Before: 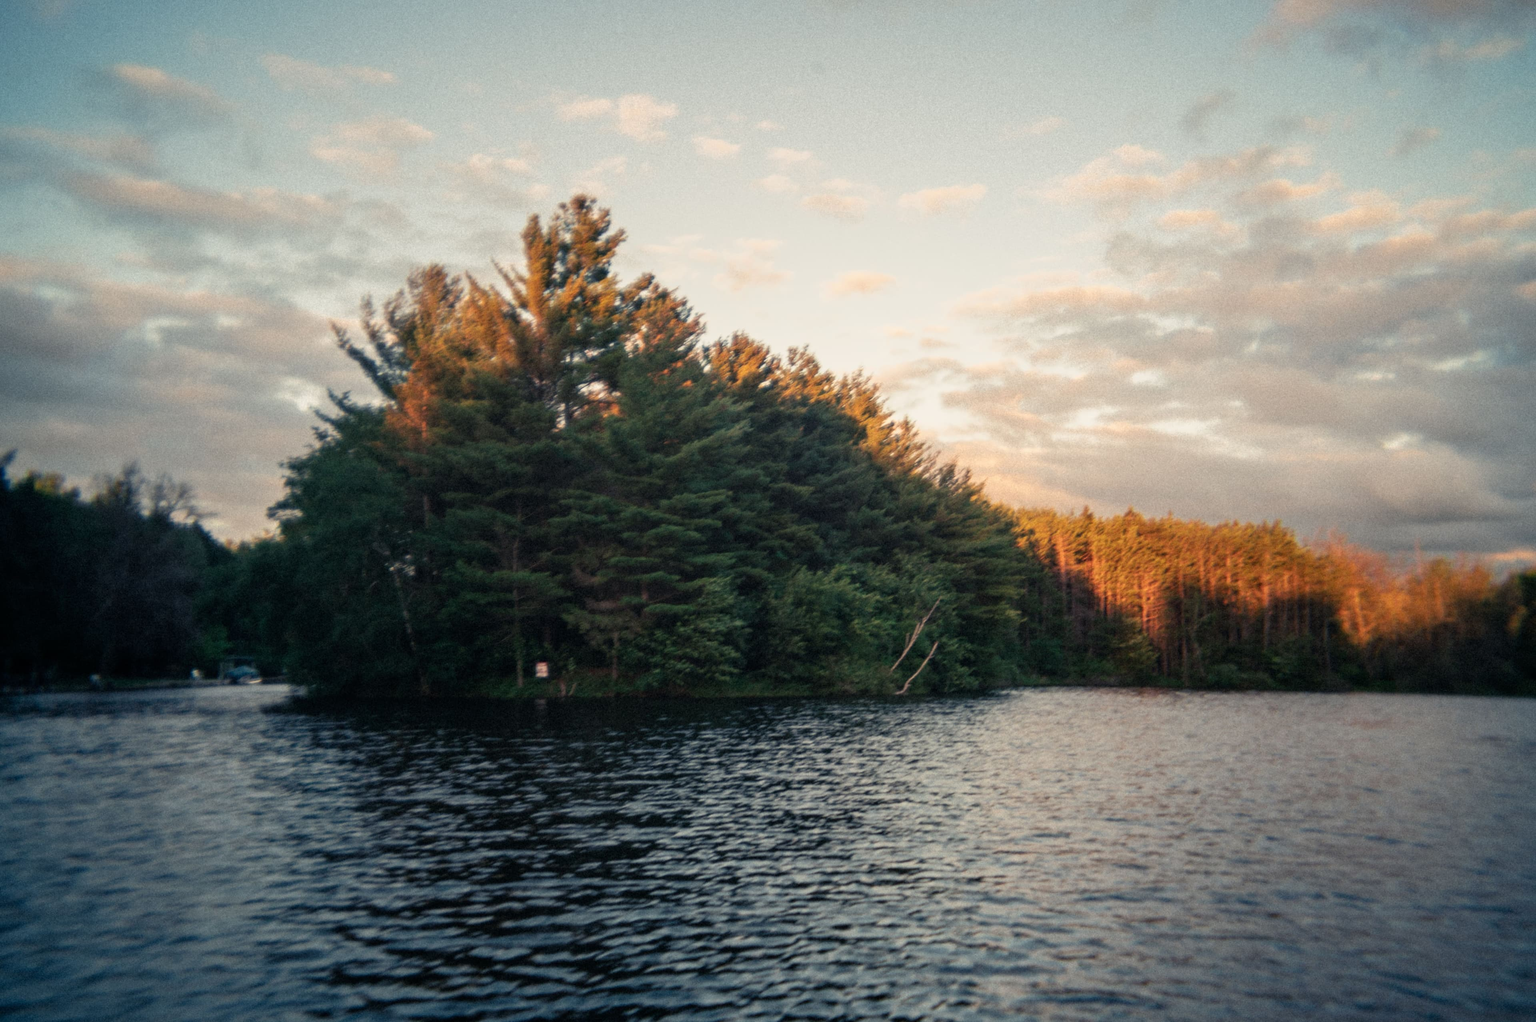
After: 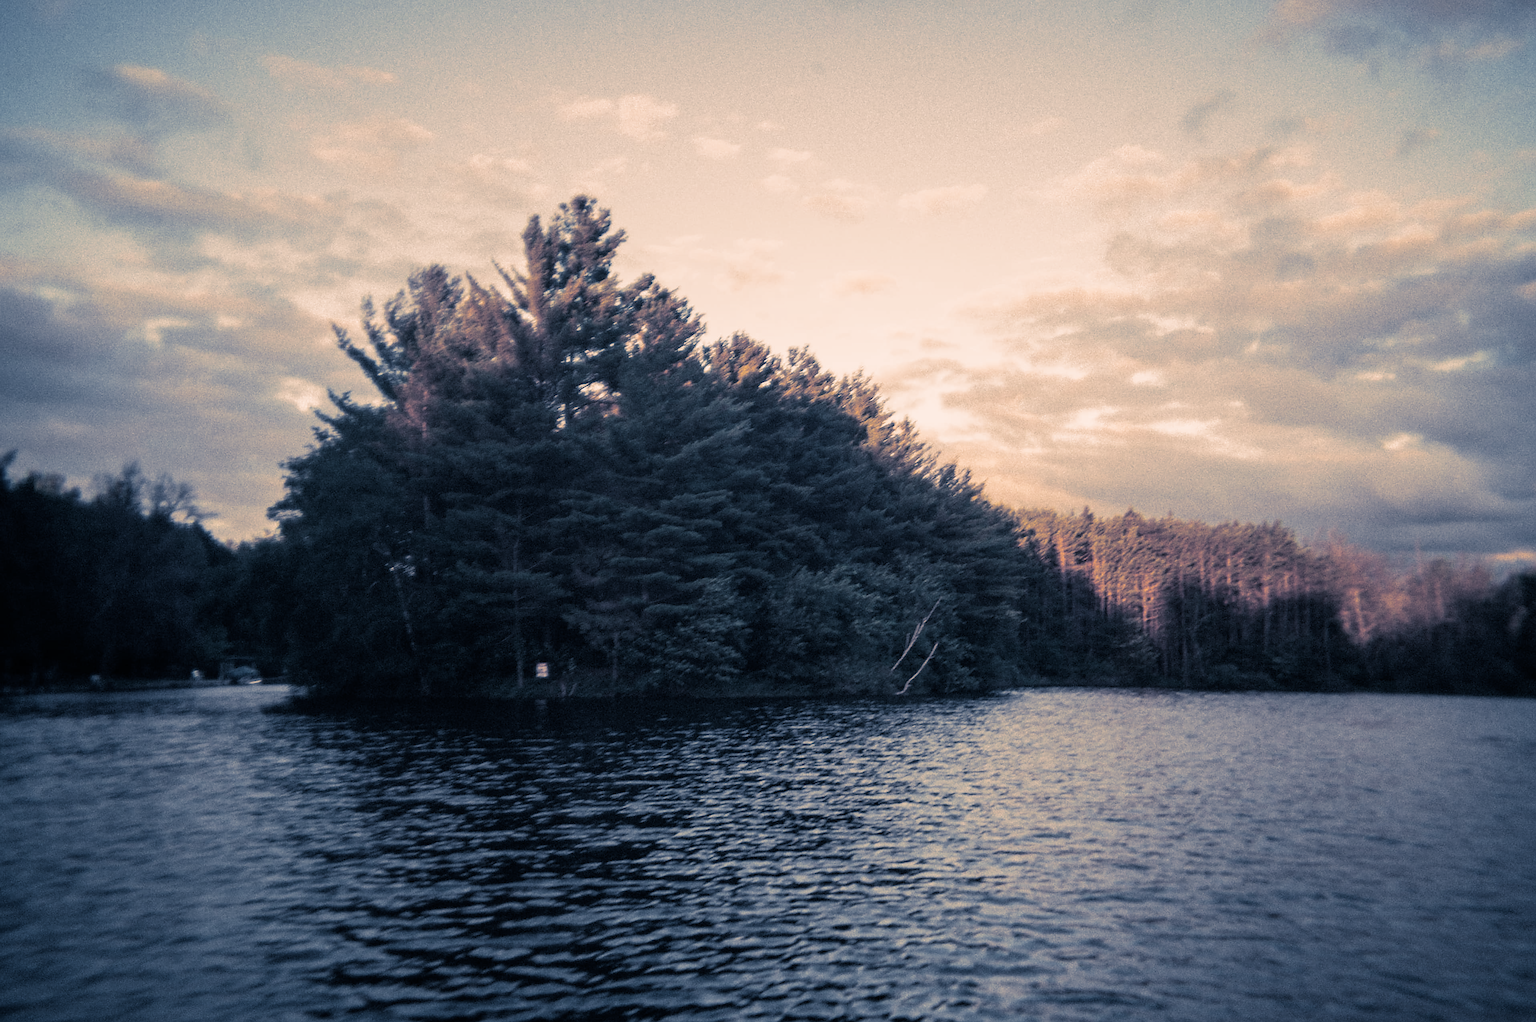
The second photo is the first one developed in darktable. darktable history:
sharpen: radius 1.4, amount 1.25, threshold 0.7
color correction: highlights a* 5.59, highlights b* 5.24, saturation 0.68
rotate and perspective: automatic cropping original format, crop left 0, crop top 0
split-toning: shadows › hue 226.8°, shadows › saturation 0.56, highlights › hue 28.8°, balance -40, compress 0%
